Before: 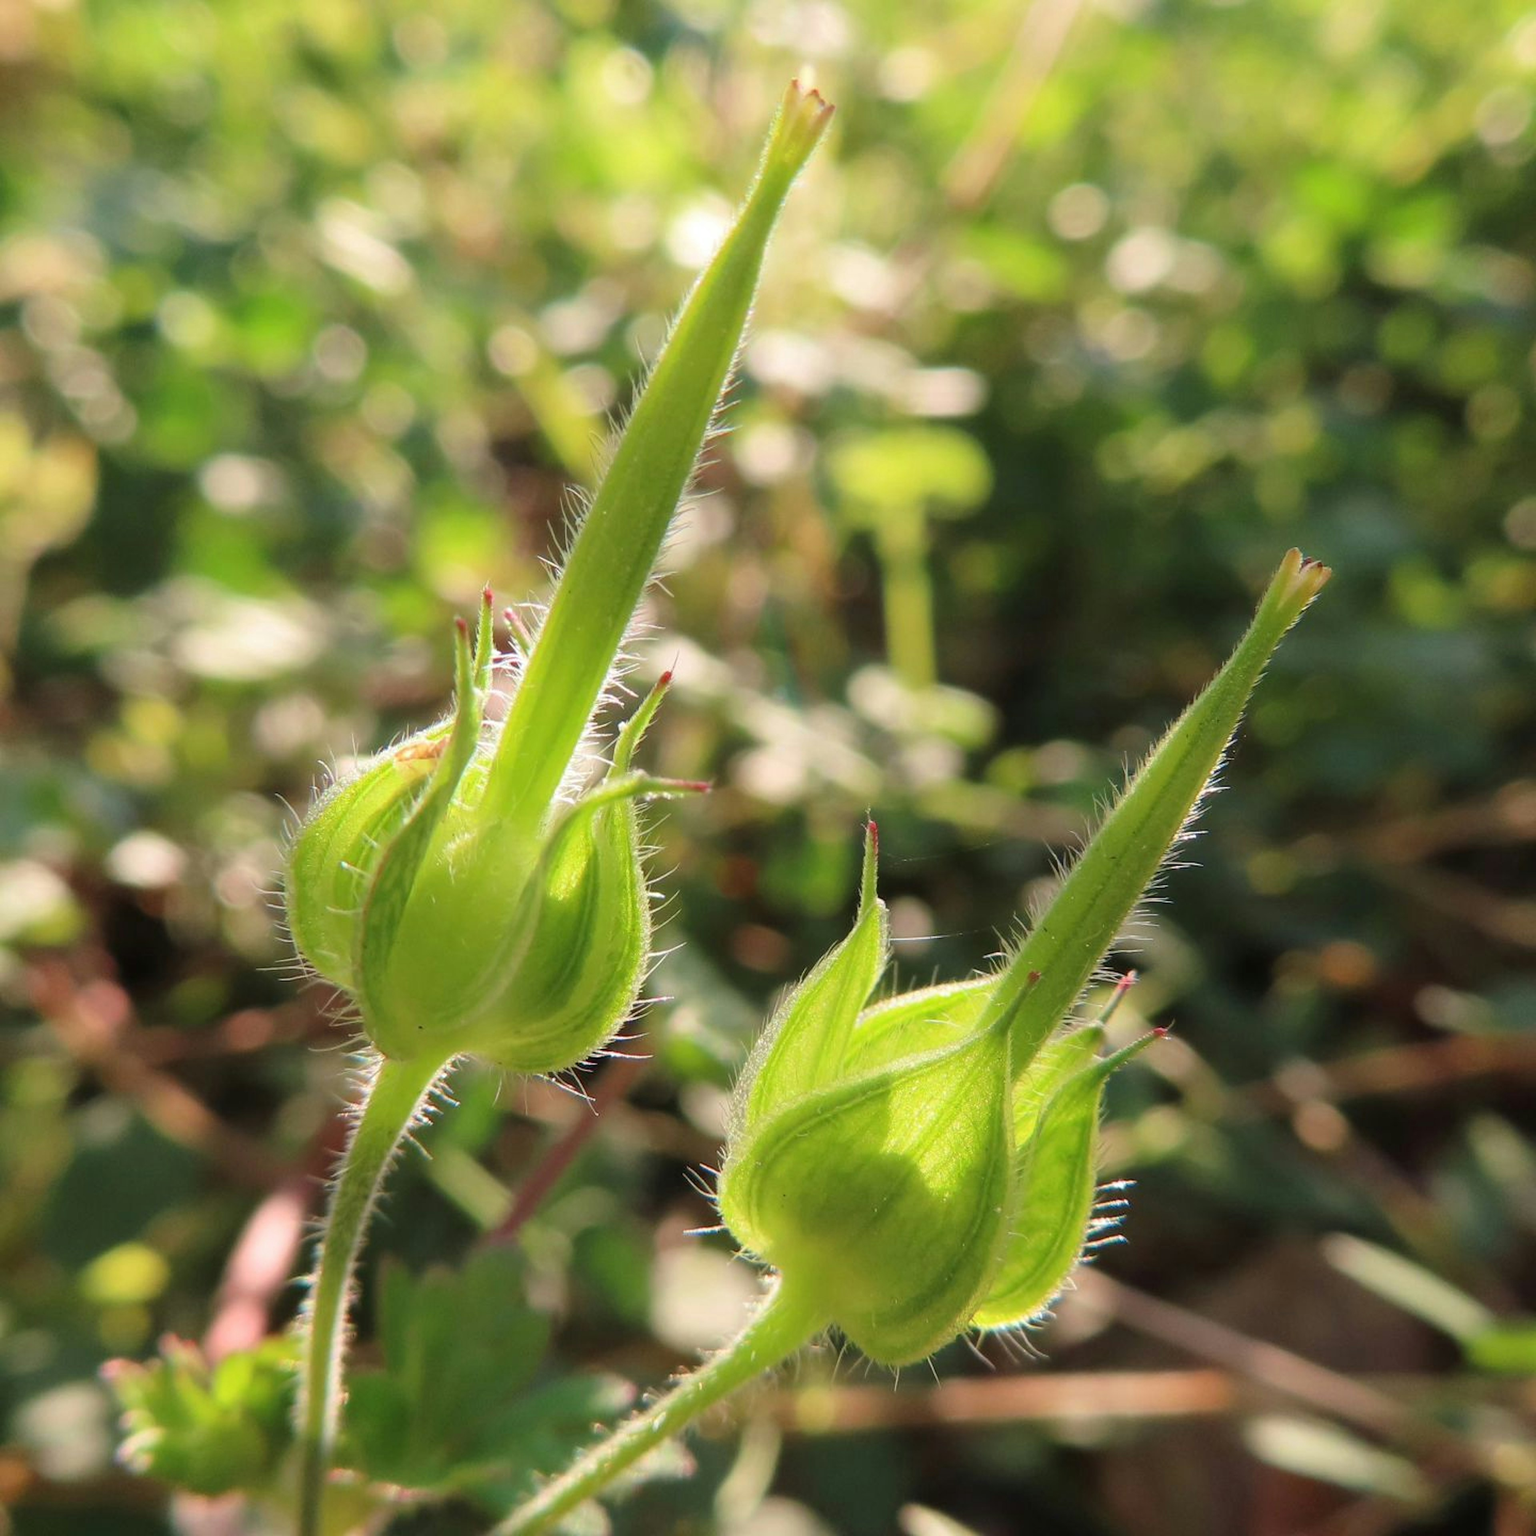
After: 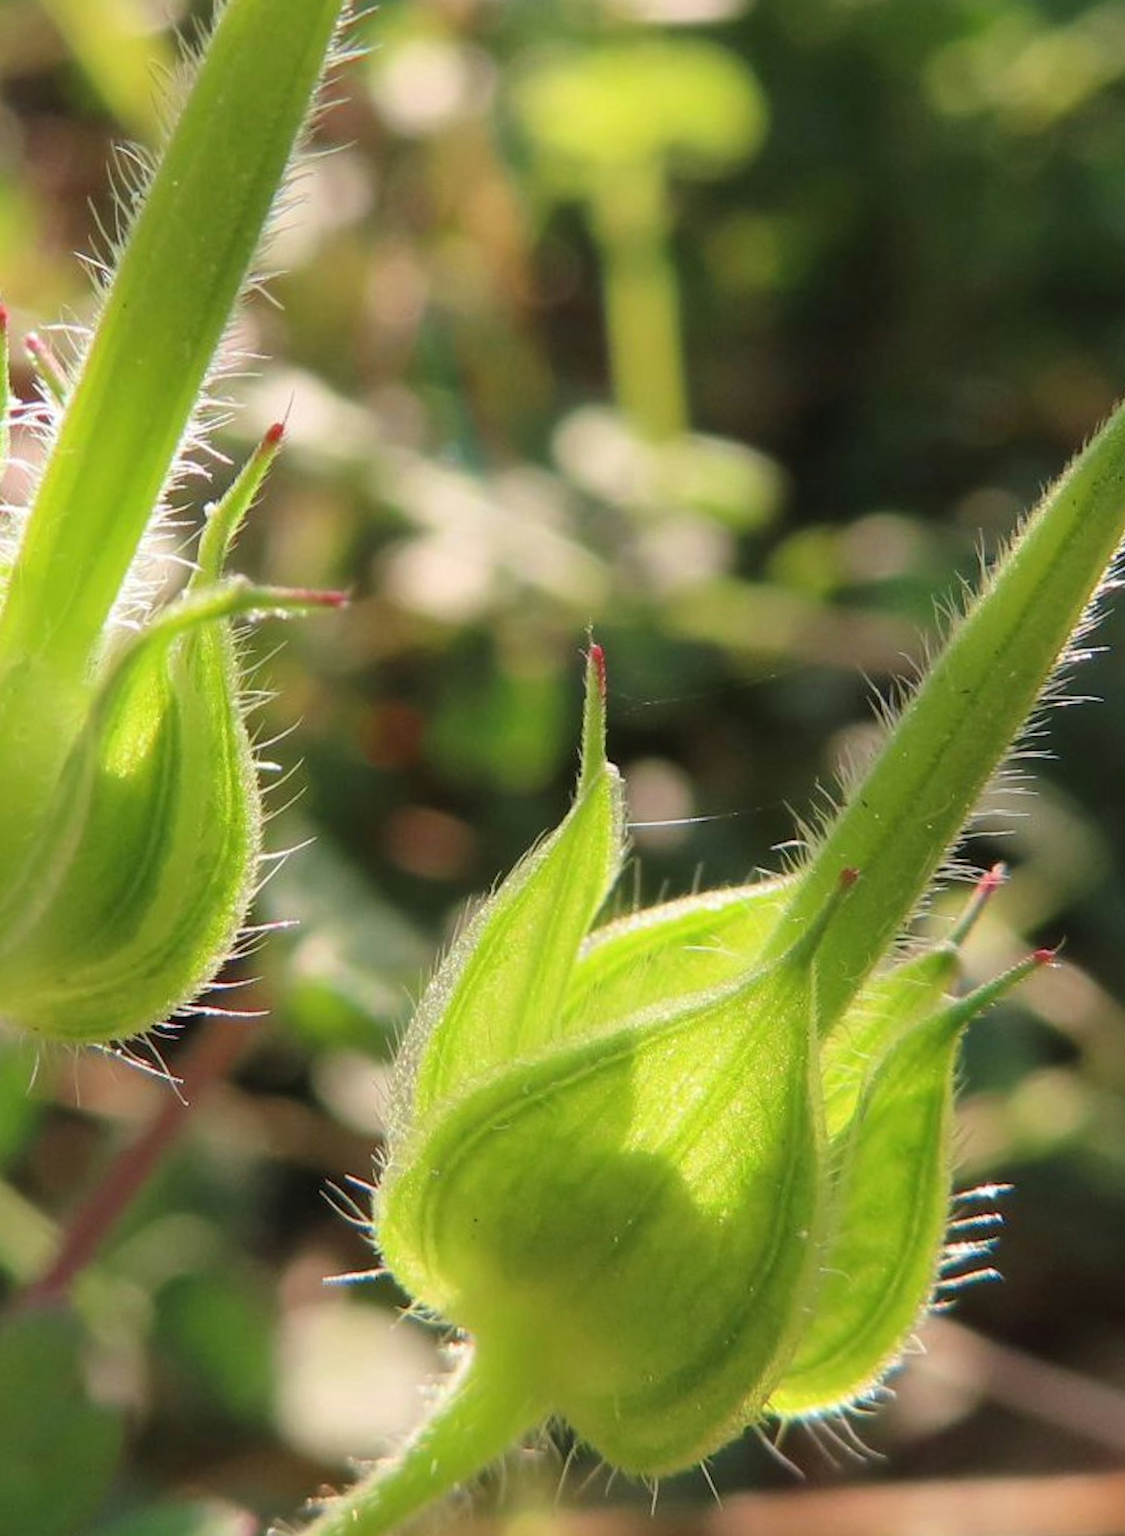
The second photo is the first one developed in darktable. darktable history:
crop: left 31.379%, top 24.658%, right 20.326%, bottom 6.628%
rotate and perspective: rotation -1.42°, crop left 0.016, crop right 0.984, crop top 0.035, crop bottom 0.965
